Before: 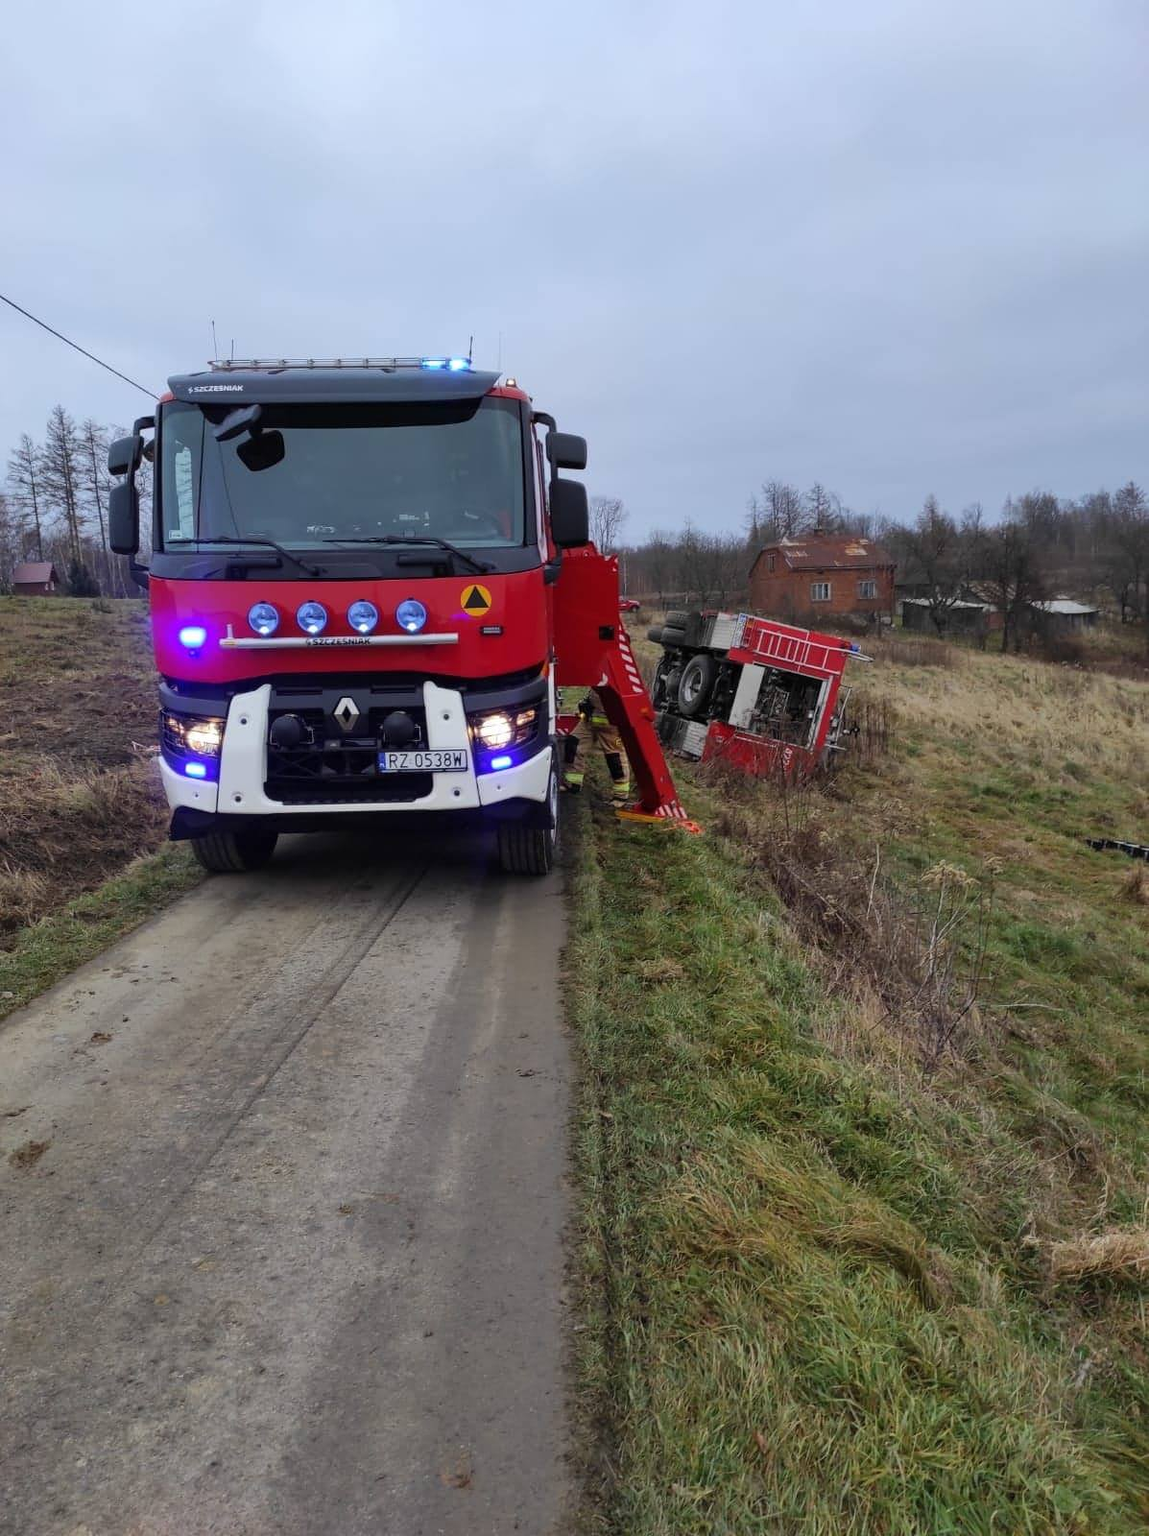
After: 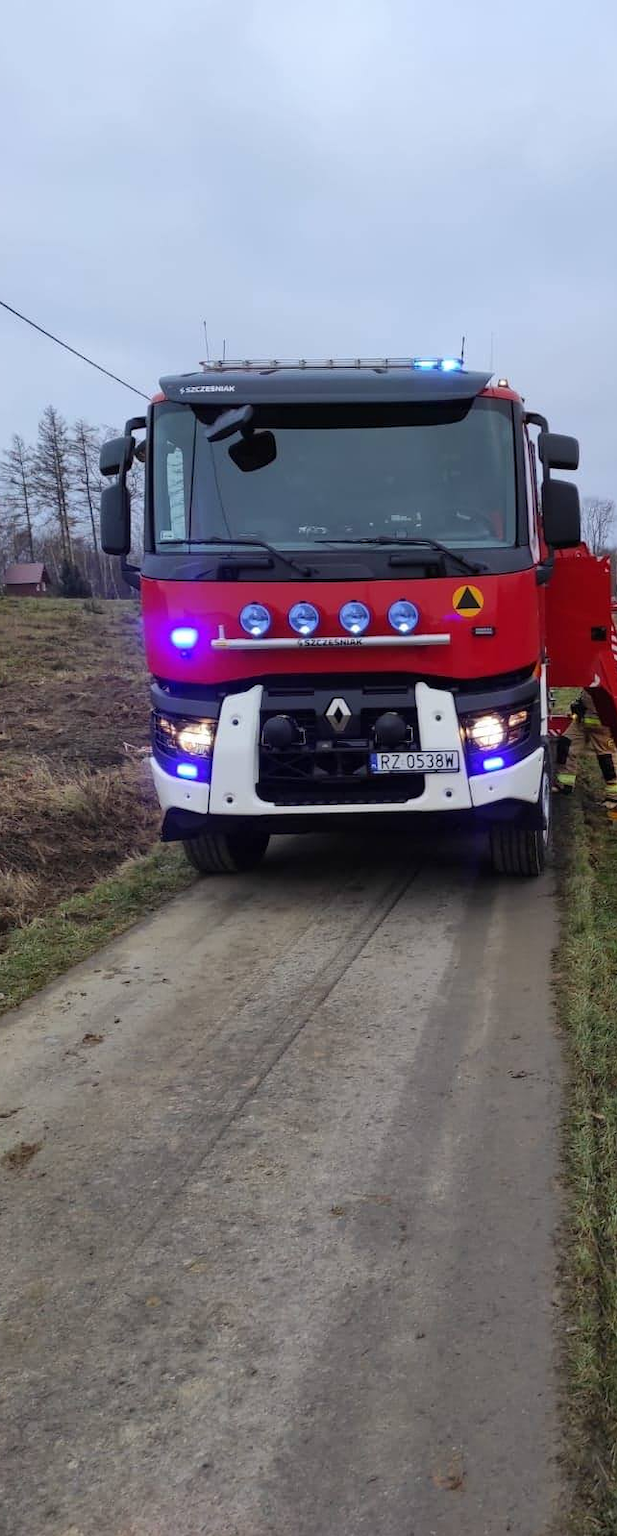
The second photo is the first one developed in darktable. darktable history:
crop: left 0.769%, right 45.52%, bottom 0.088%
